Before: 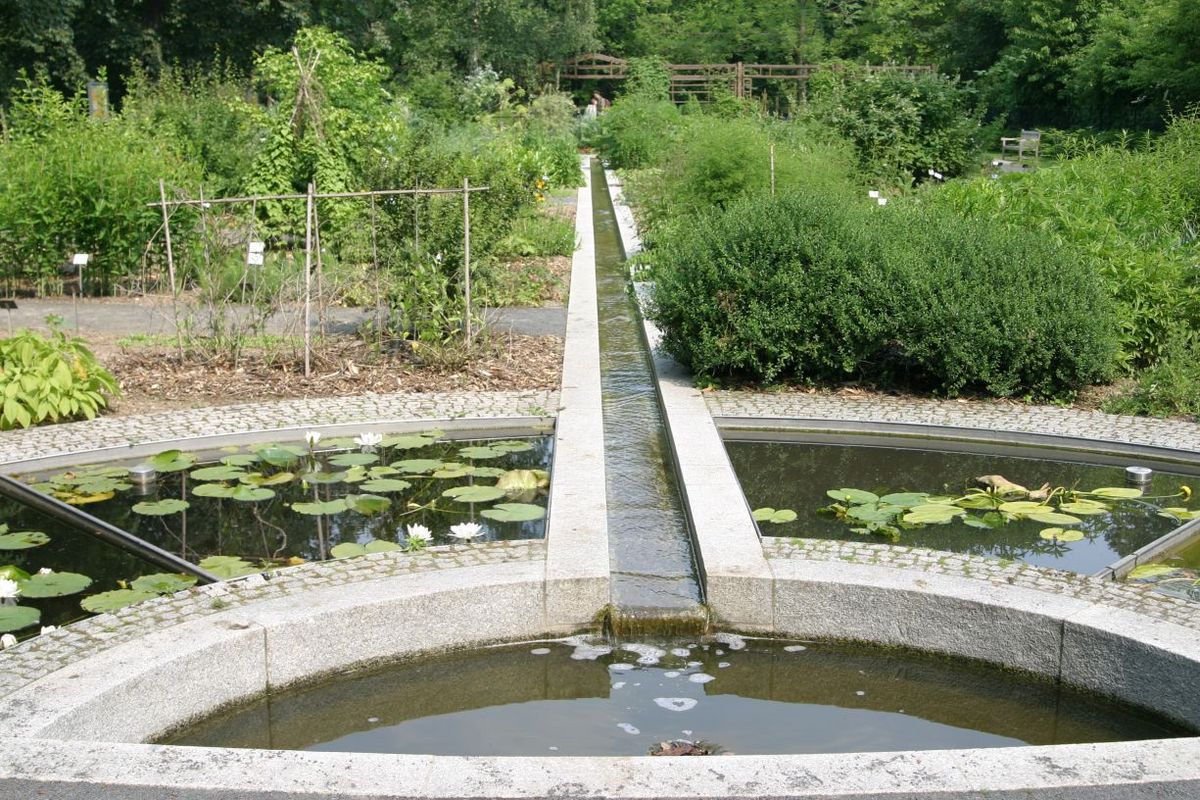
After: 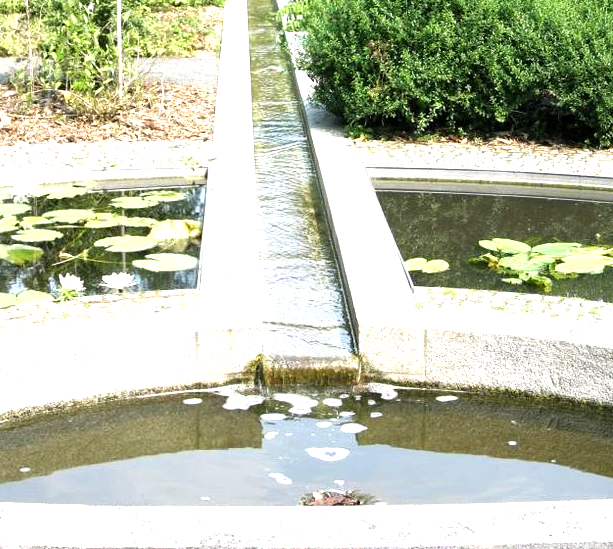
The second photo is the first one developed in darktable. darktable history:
levels: levels [0.012, 0.367, 0.697]
crop and rotate: left 29.048%, top 31.274%, right 19.831%
tone equalizer: edges refinement/feathering 500, mask exposure compensation -1.57 EV, preserve details no
